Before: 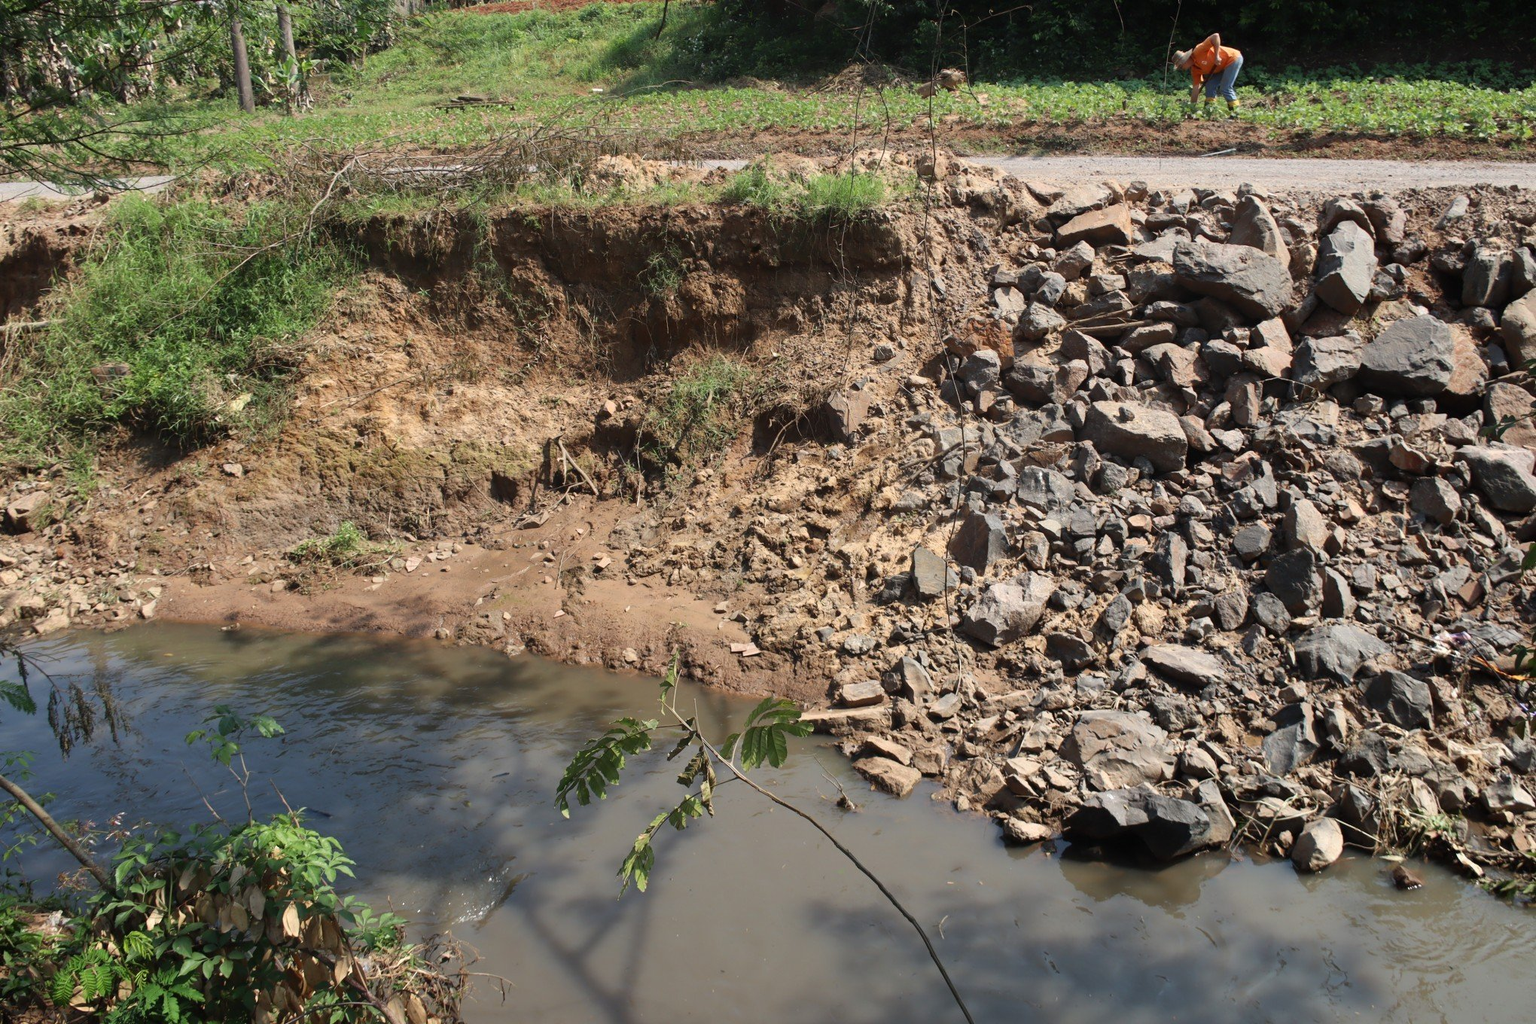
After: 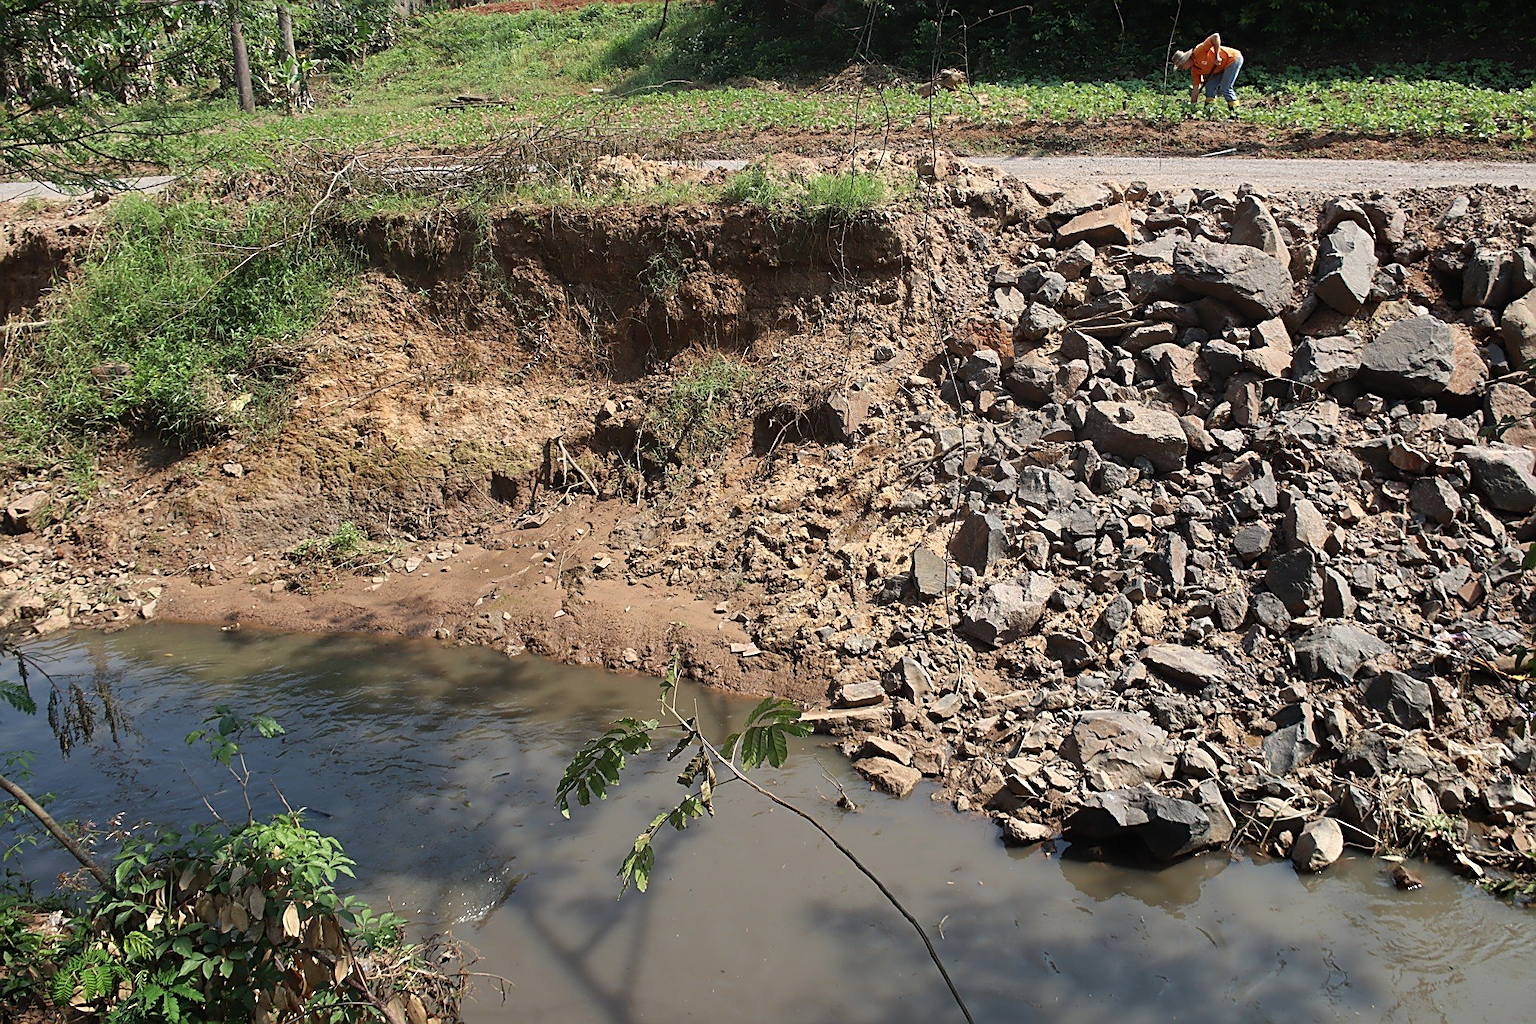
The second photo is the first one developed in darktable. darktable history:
sharpen: amount 0.99
